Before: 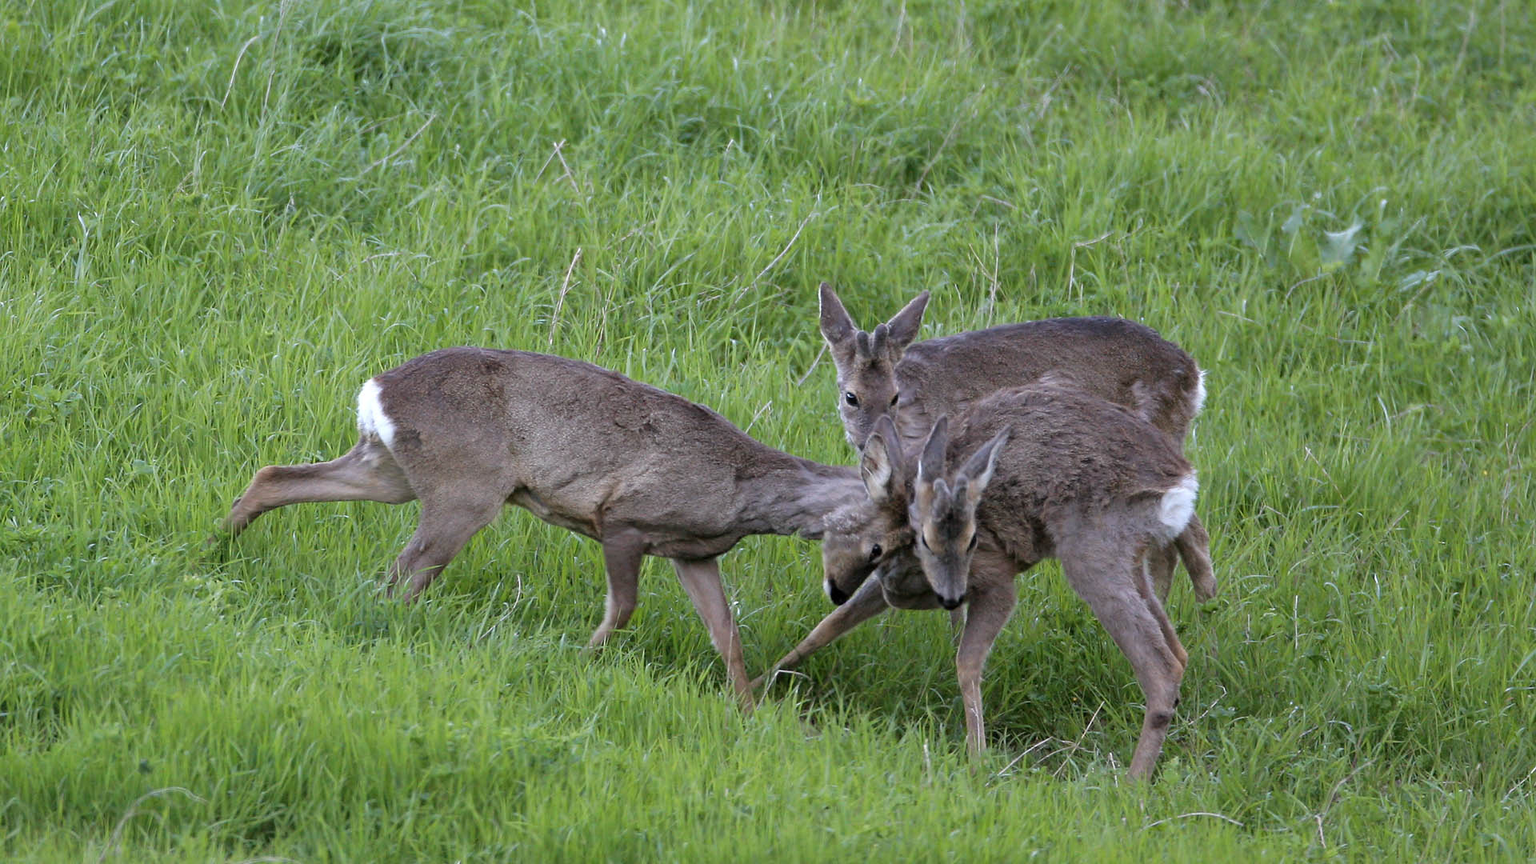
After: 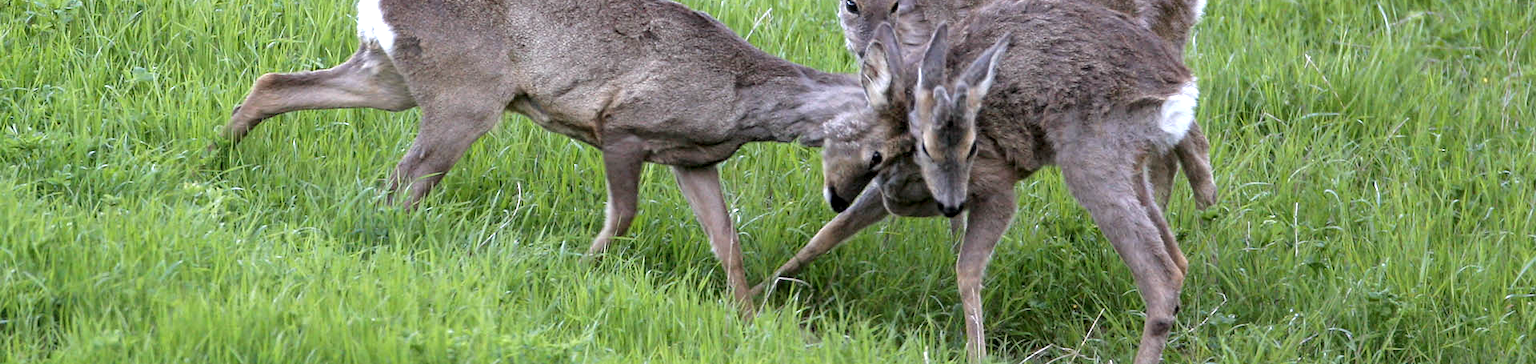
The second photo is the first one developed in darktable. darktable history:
crop: top 45.511%, bottom 12.26%
exposure: black level correction 0.001, exposure 0.498 EV, compensate highlight preservation false
local contrast: on, module defaults
